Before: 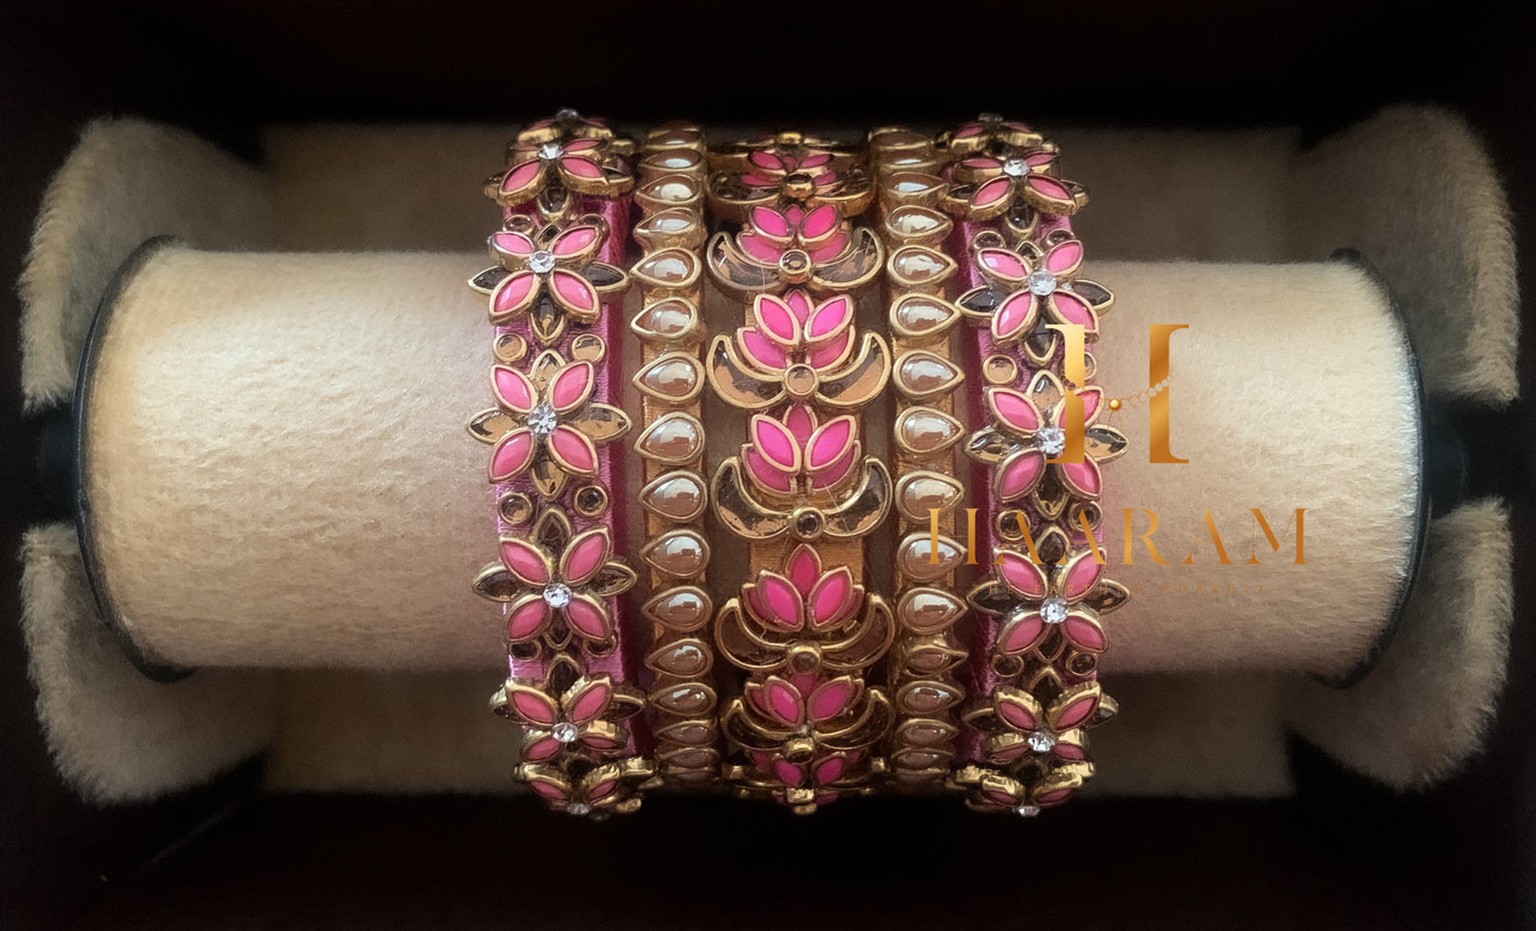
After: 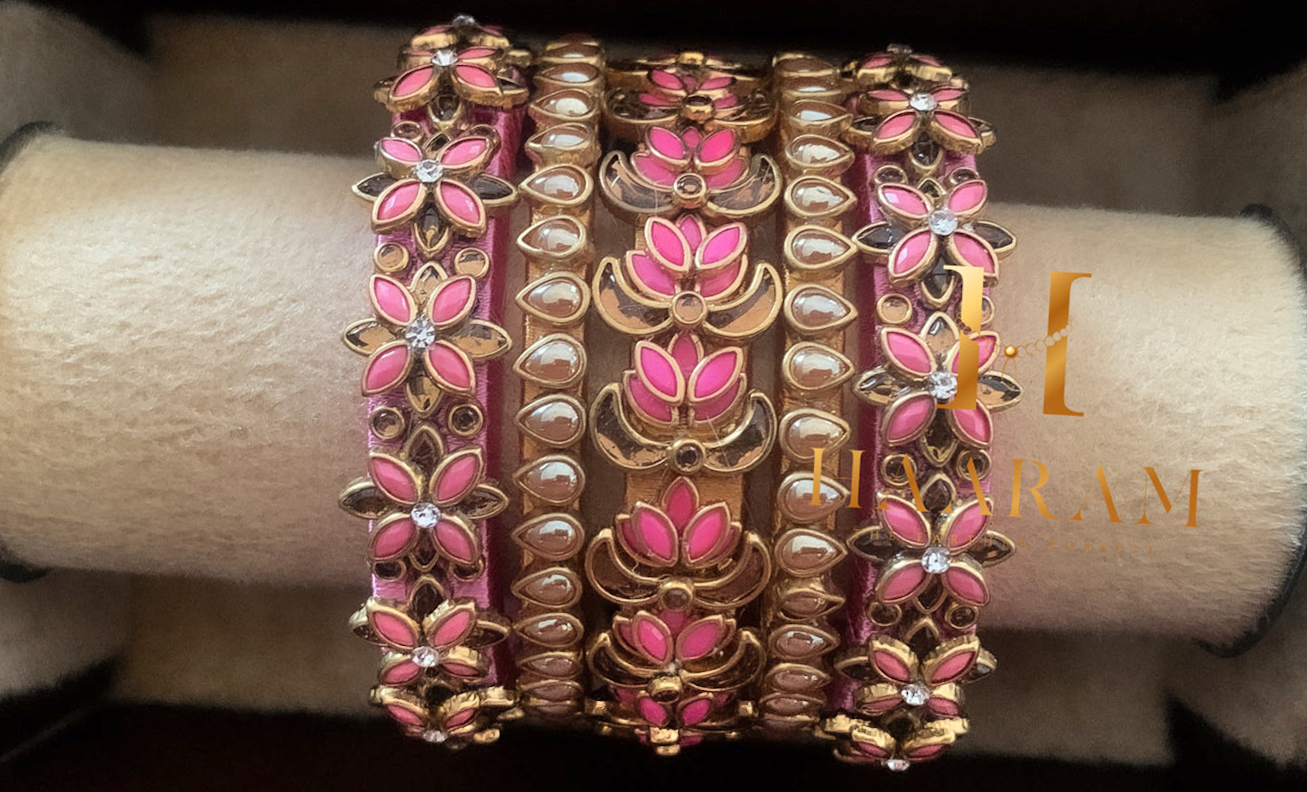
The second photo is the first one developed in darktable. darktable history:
shadows and highlights: soften with gaussian
crop and rotate: angle -3.27°, left 5.211%, top 5.211%, right 4.607%, bottom 4.607%
